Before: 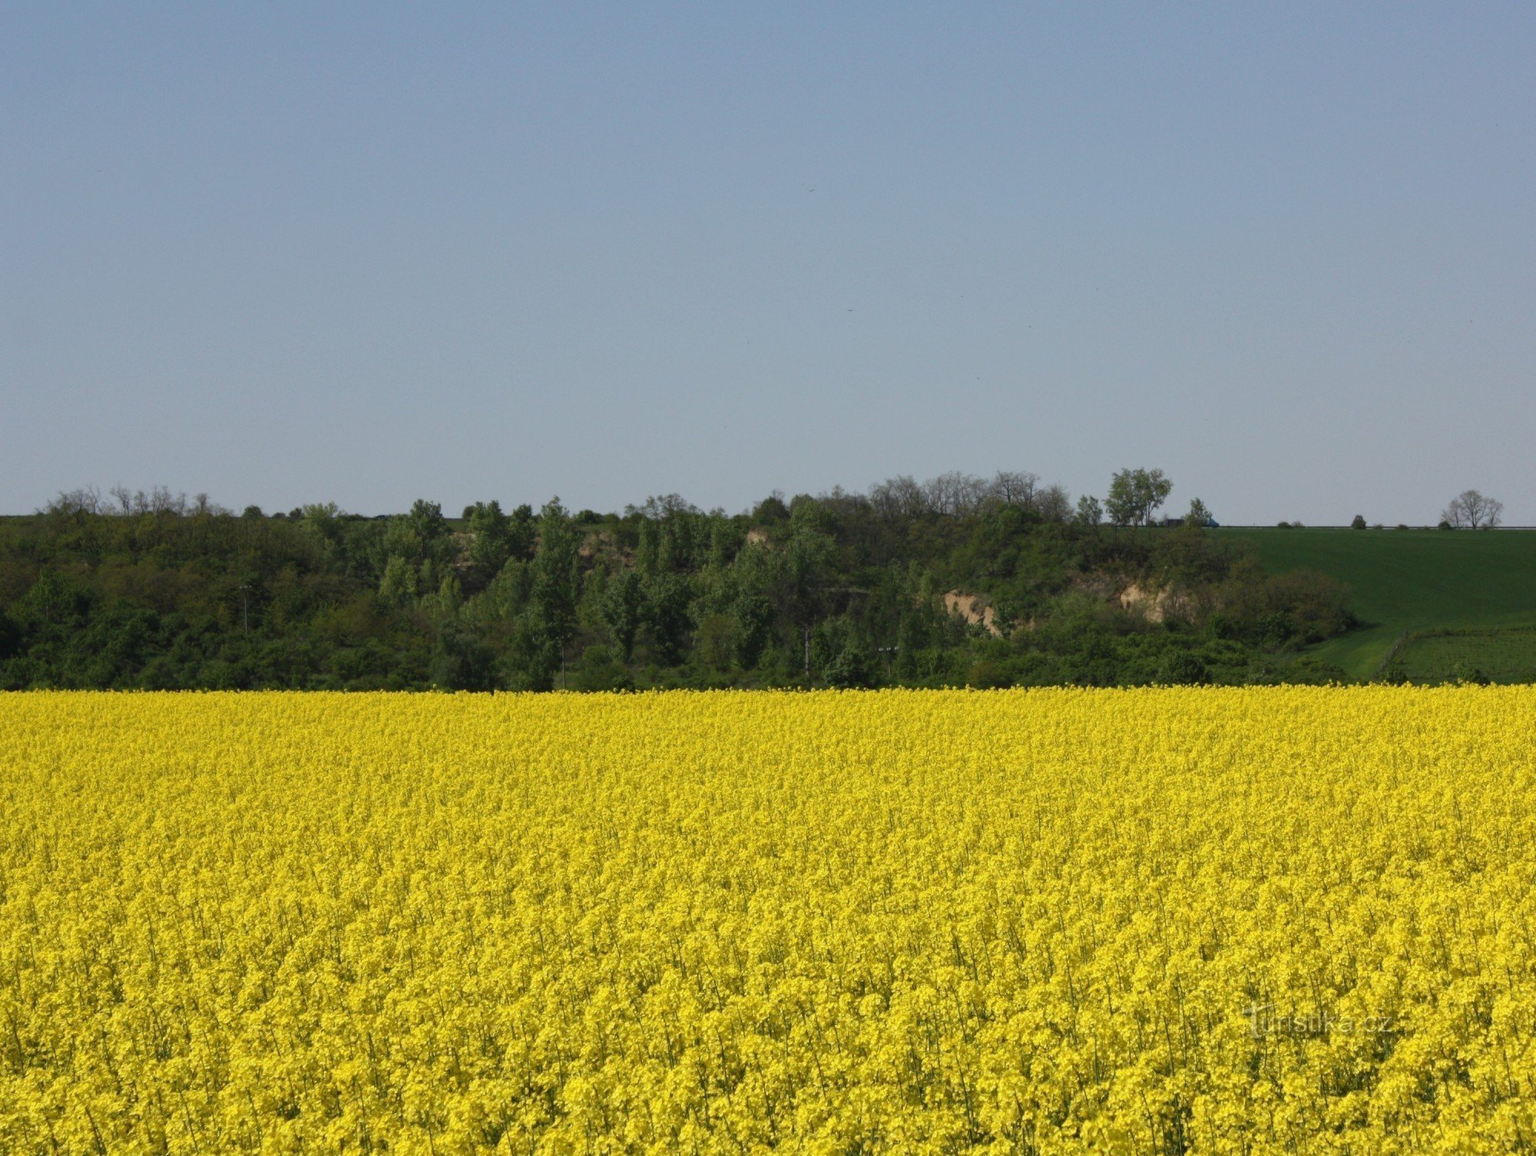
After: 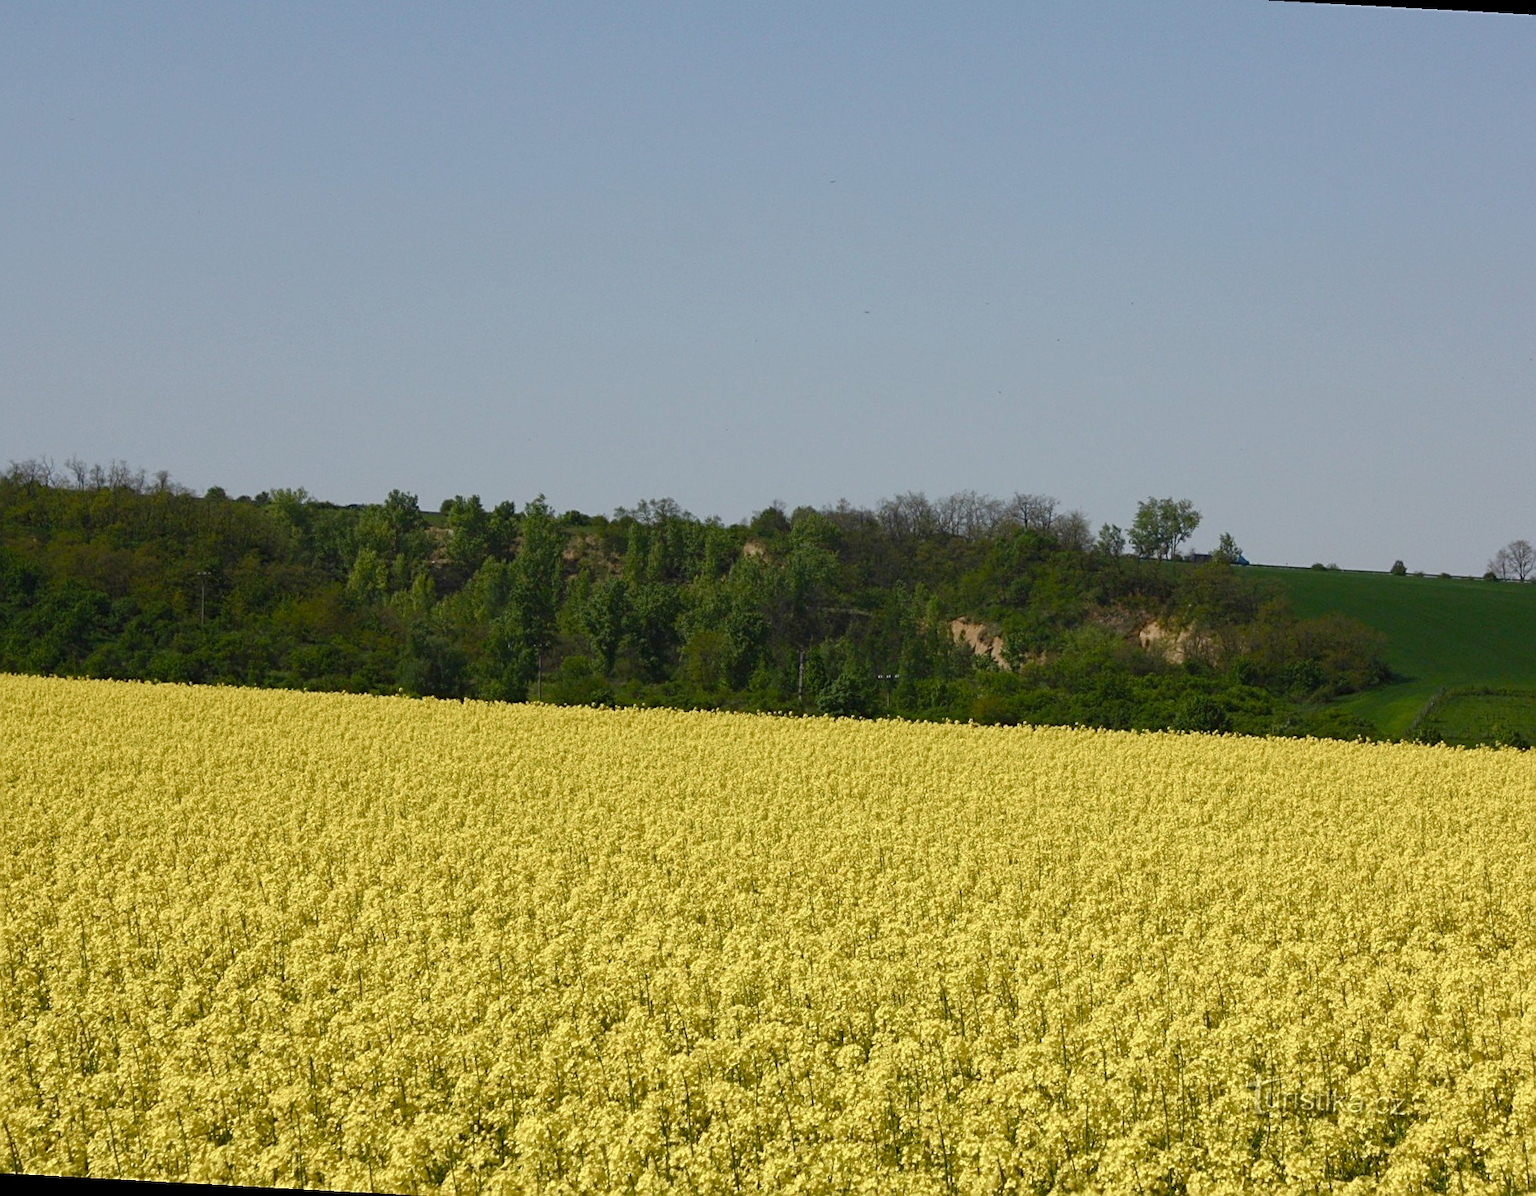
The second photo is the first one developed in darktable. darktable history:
crop and rotate: angle -3.08°, left 5.363%, top 5.225%, right 4.767%, bottom 4.426%
sharpen: amount 0.589
color balance rgb: perceptual saturation grading › global saturation 20%, perceptual saturation grading › highlights -49.502%, perceptual saturation grading › shadows 24.506%, global vibrance 20%
